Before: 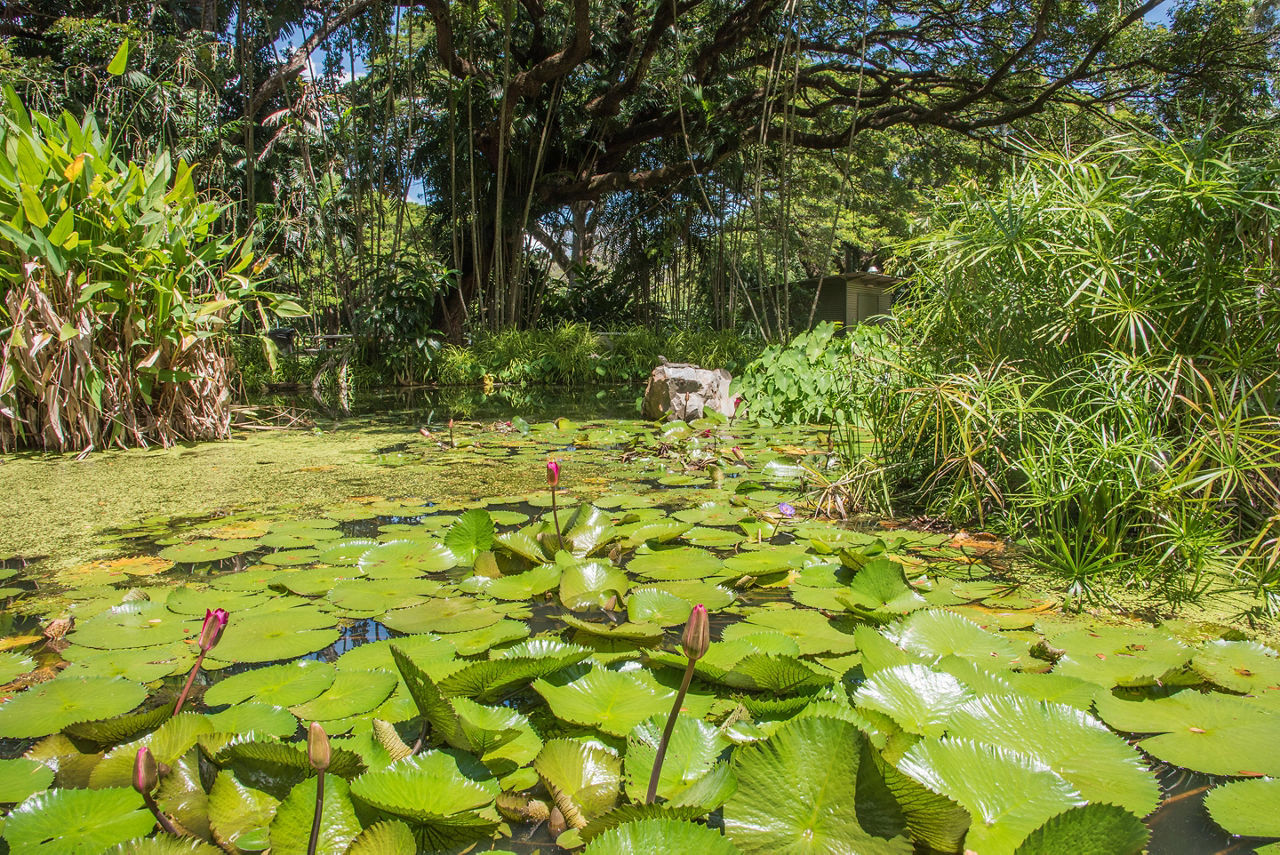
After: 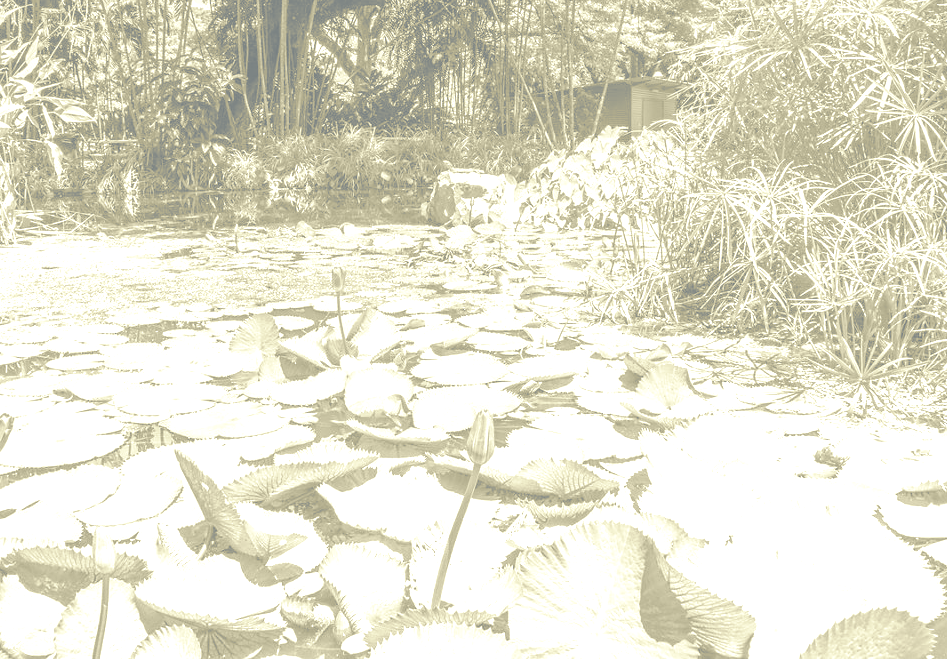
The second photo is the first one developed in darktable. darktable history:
white balance: emerald 1
crop: left 16.871%, top 22.857%, right 9.116%
color balance rgb: perceptual saturation grading › global saturation 25%, perceptual saturation grading › highlights -50%, perceptual saturation grading › shadows 30%, perceptual brilliance grading › global brilliance 12%, global vibrance 20%
split-toning: shadows › hue 226.8°, shadows › saturation 0.84
graduated density: hue 238.83°, saturation 50%
exposure: black level correction 0, exposure 1.015 EV, compensate exposure bias true, compensate highlight preservation false
colorize: hue 43.2°, saturation 40%, version 1
